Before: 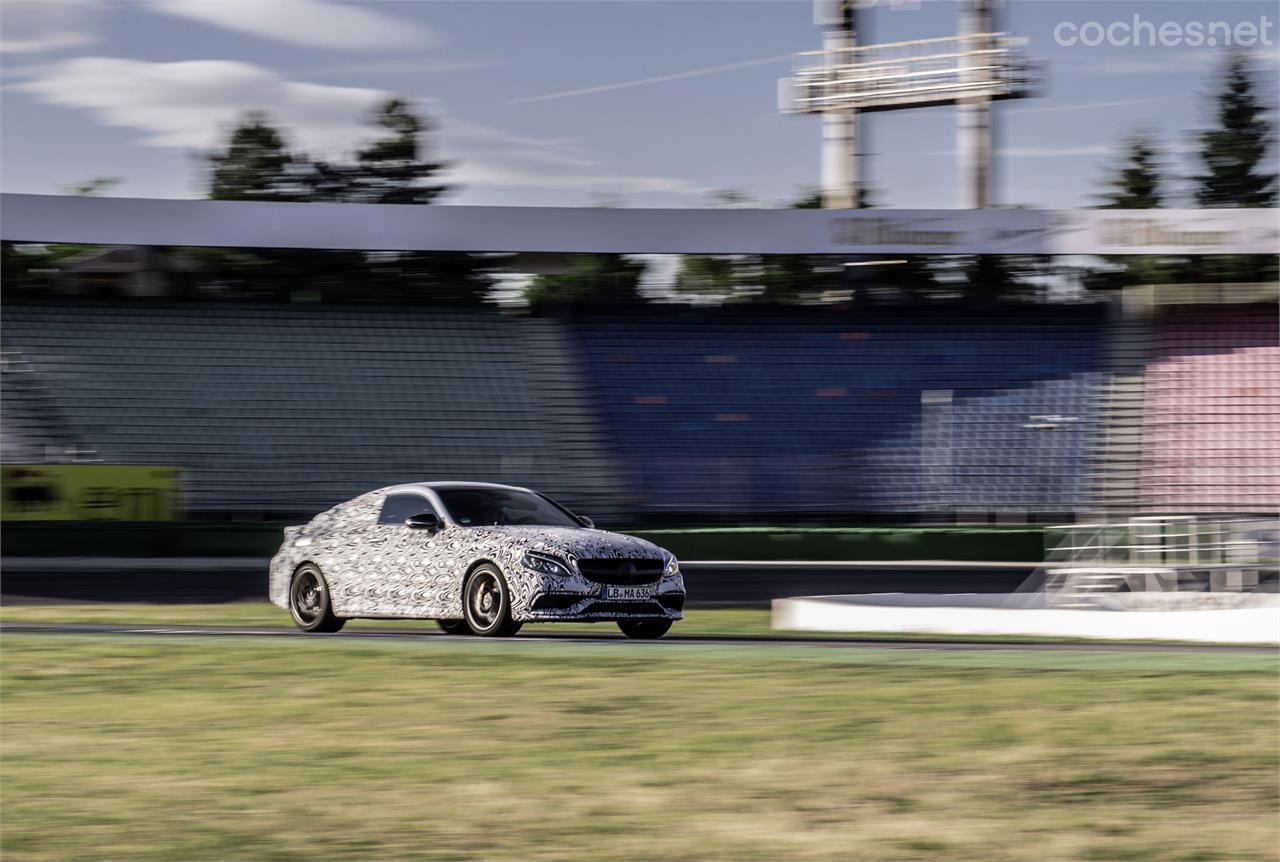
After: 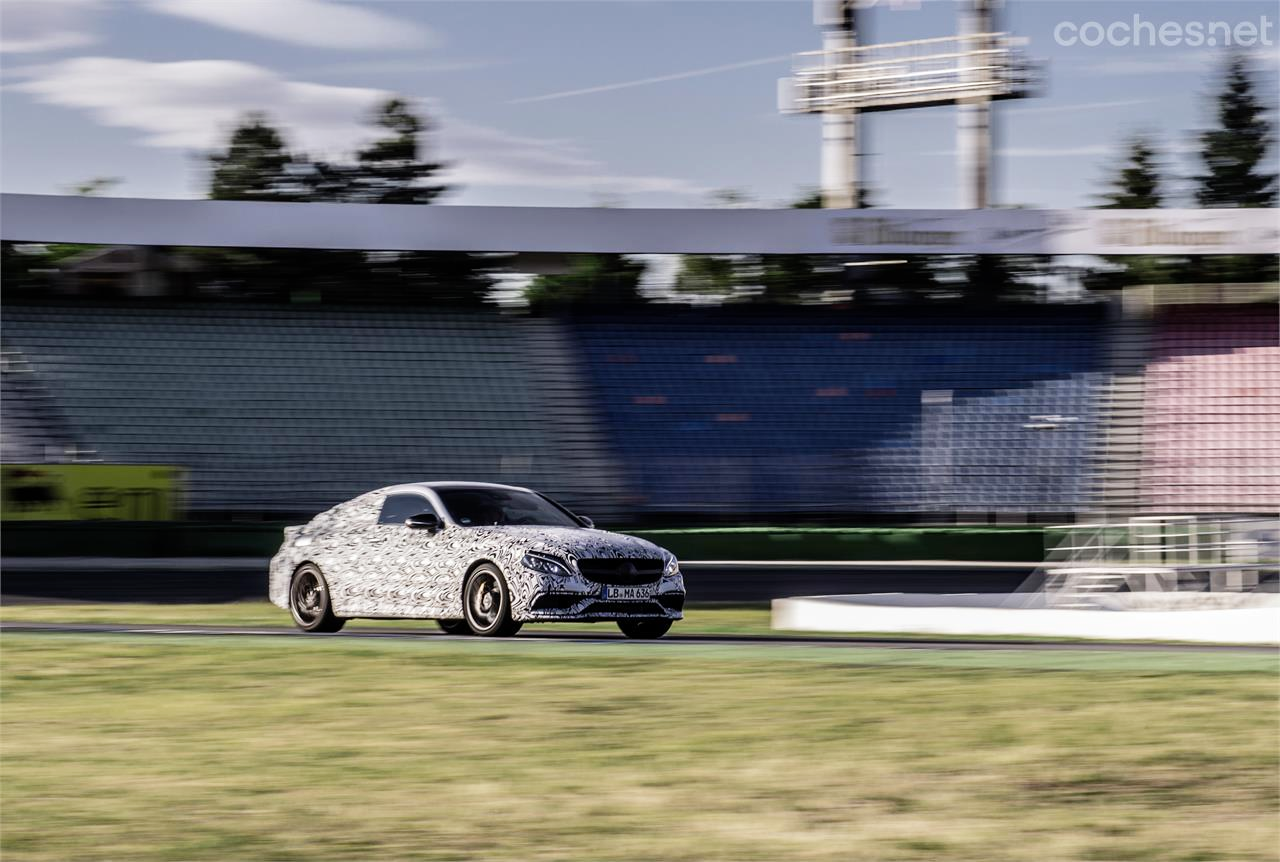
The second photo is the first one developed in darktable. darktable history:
tone curve: curves: ch0 [(0, 0) (0.004, 0.002) (0.02, 0.013) (0.218, 0.218) (0.664, 0.718) (0.832, 0.873) (1, 1)], preserve colors none
